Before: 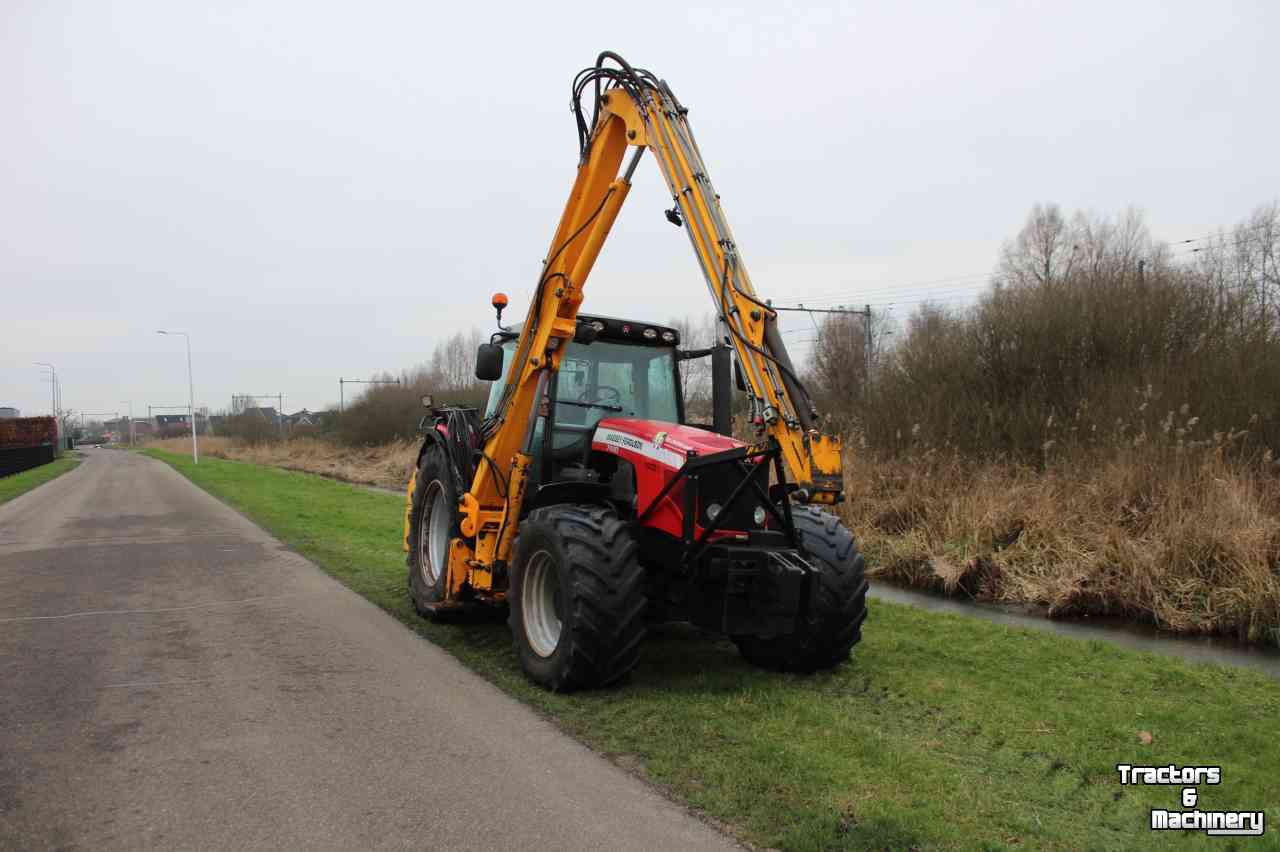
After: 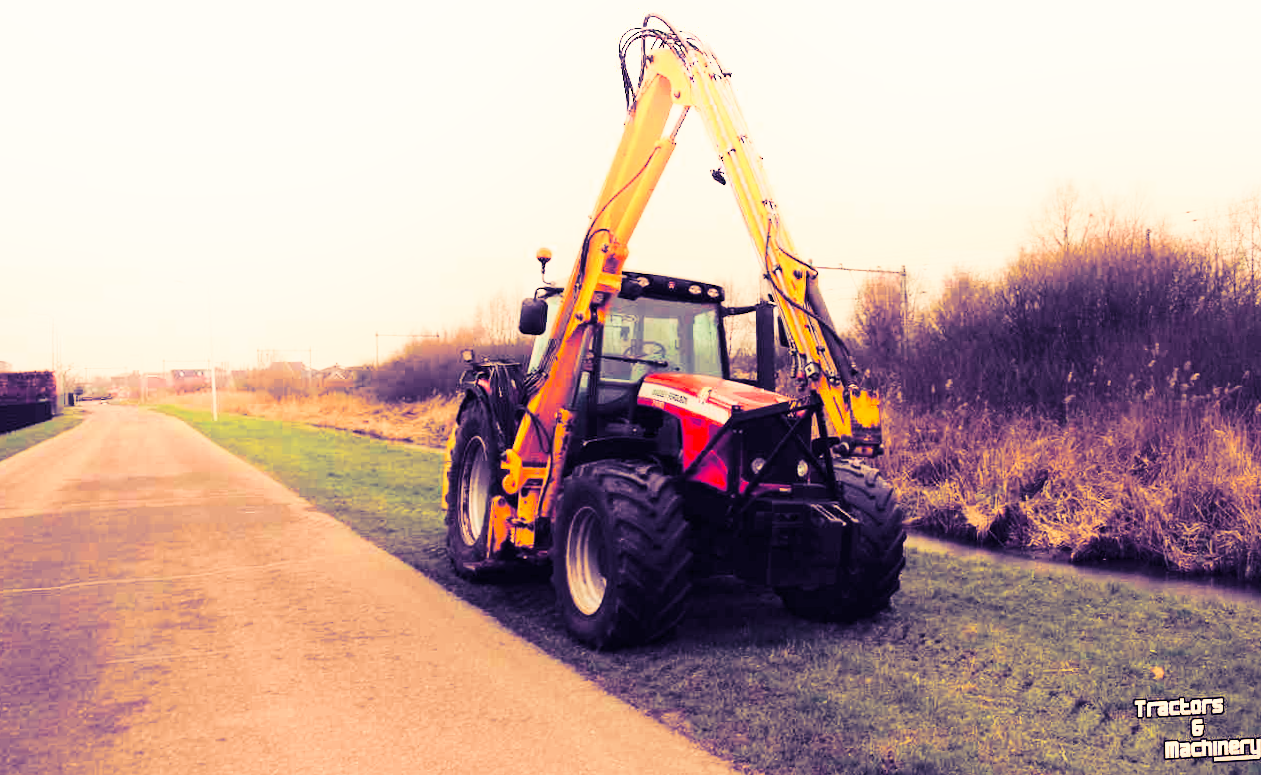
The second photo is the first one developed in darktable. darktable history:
rotate and perspective: rotation -0.013°, lens shift (vertical) -0.027, lens shift (horizontal) 0.178, crop left 0.016, crop right 0.989, crop top 0.082, crop bottom 0.918
rgb levels: mode RGB, independent channels, levels [[0, 0.474, 1], [0, 0.5, 1], [0, 0.5, 1]]
velvia: on, module defaults
tone curve: curves: ch0 [(0, 0) (0.003, 0.01) (0.011, 0.015) (0.025, 0.023) (0.044, 0.038) (0.069, 0.058) (0.1, 0.093) (0.136, 0.134) (0.177, 0.176) (0.224, 0.221) (0.277, 0.282) (0.335, 0.36) (0.399, 0.438) (0.468, 0.54) (0.543, 0.632) (0.623, 0.724) (0.709, 0.814) (0.801, 0.885) (0.898, 0.947) (1, 1)], preserve colors none
split-toning: shadows › hue 242.67°, shadows › saturation 0.733, highlights › hue 45.33°, highlights › saturation 0.667, balance -53.304, compress 21.15%
contrast brightness saturation: contrast 0.2, brightness 0.16, saturation 0.22
shadows and highlights: highlights 70.7, soften with gaussian
white balance: red 1.123, blue 0.83
